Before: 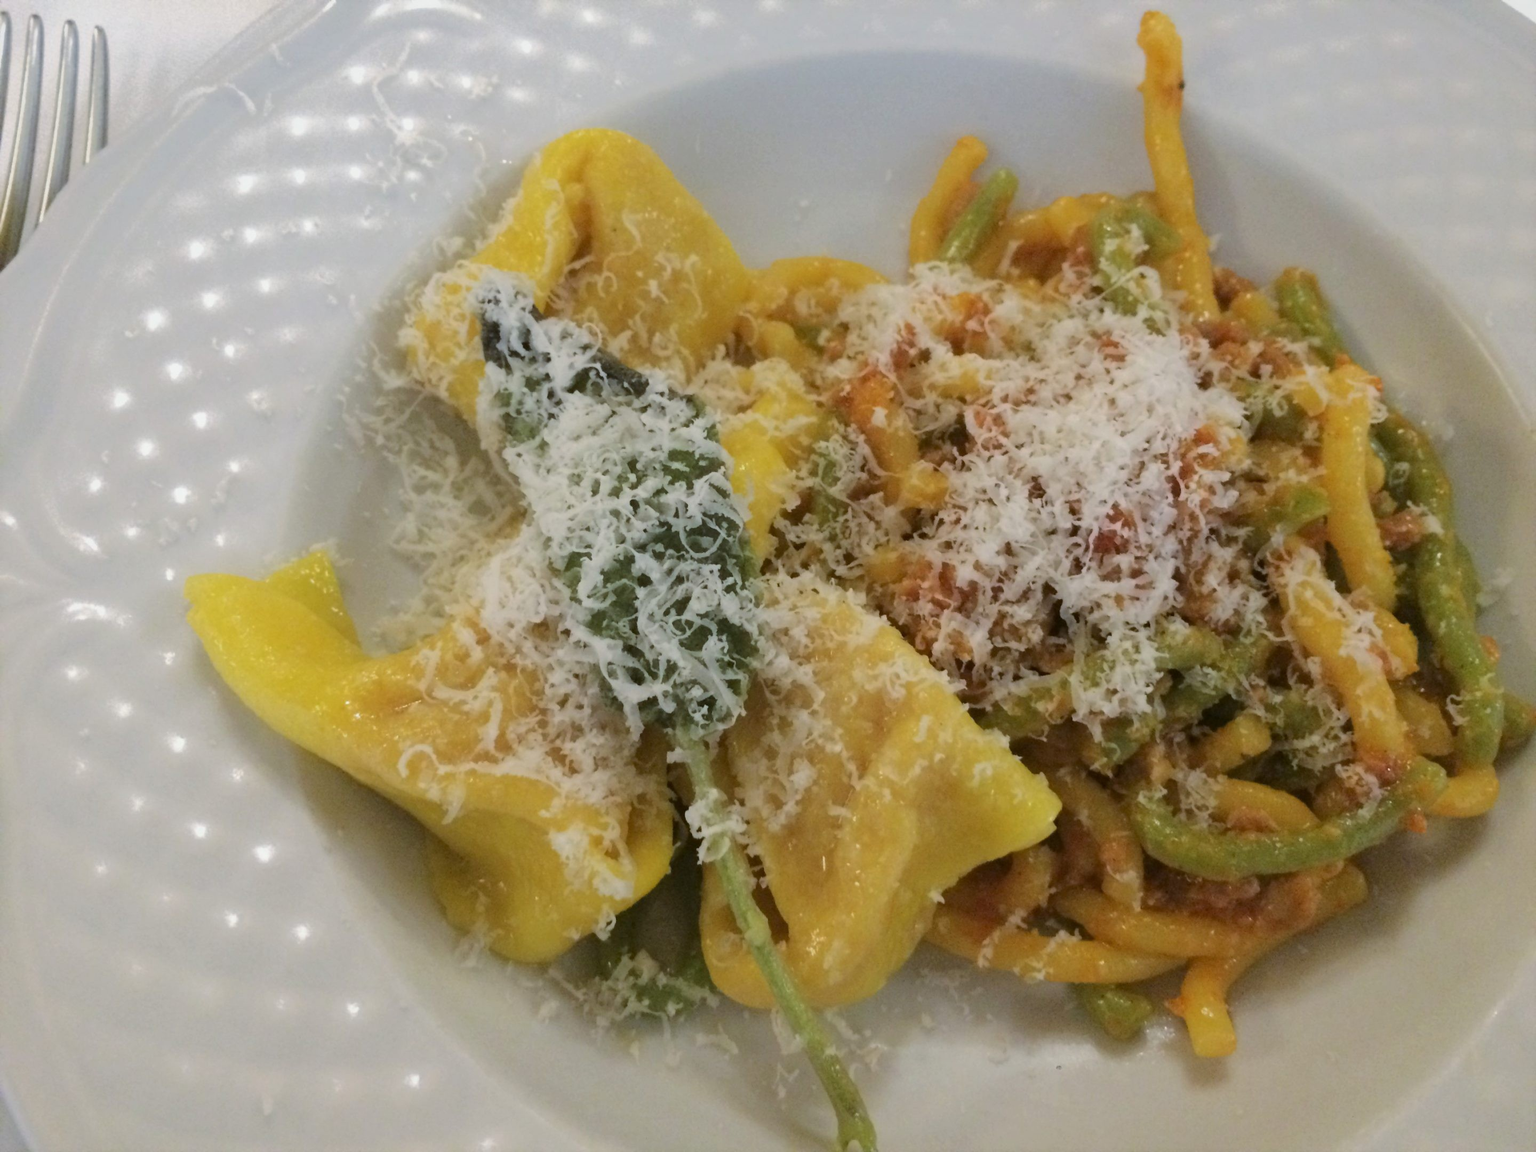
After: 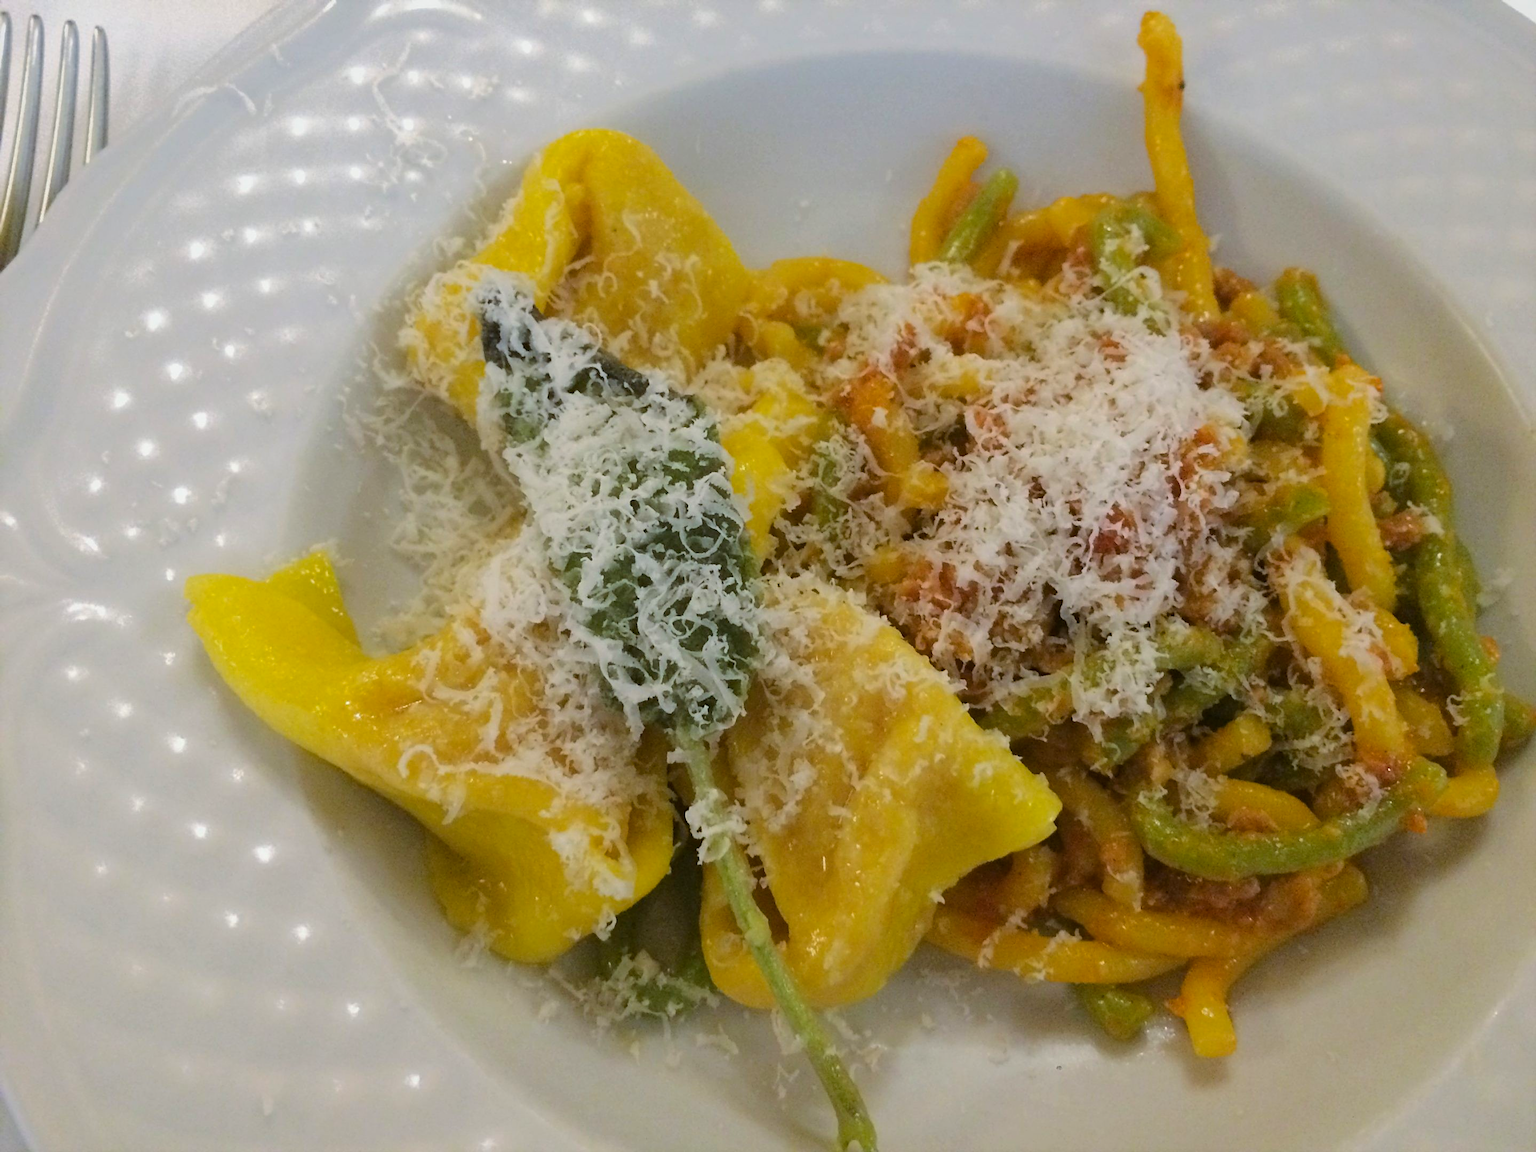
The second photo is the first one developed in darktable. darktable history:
sharpen: radius 1.962
color balance rgb: linear chroma grading › global chroma 15.614%, perceptual saturation grading › global saturation 0.263%, global vibrance 14.584%
